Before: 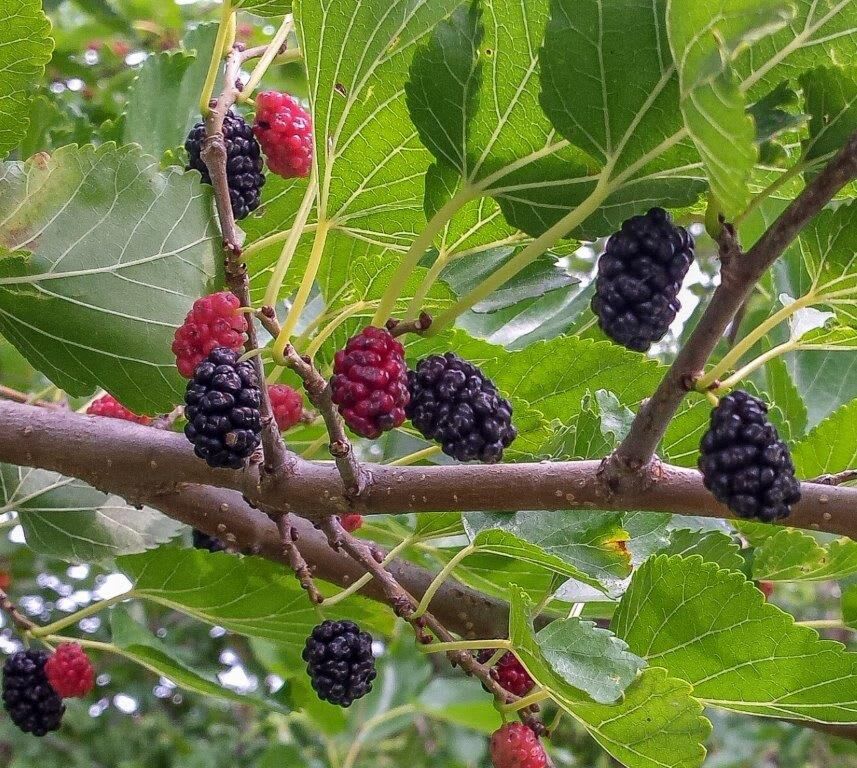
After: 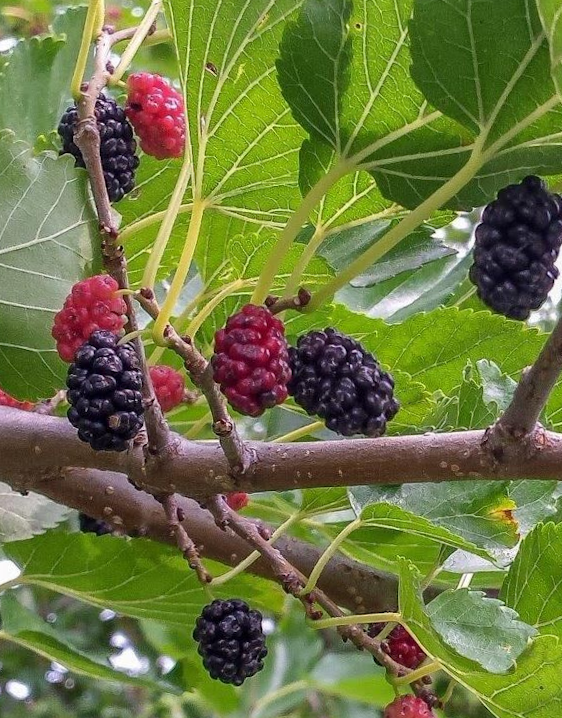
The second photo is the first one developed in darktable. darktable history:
crop and rotate: left 13.409%, right 19.924%
rotate and perspective: rotation -2°, crop left 0.022, crop right 0.978, crop top 0.049, crop bottom 0.951
